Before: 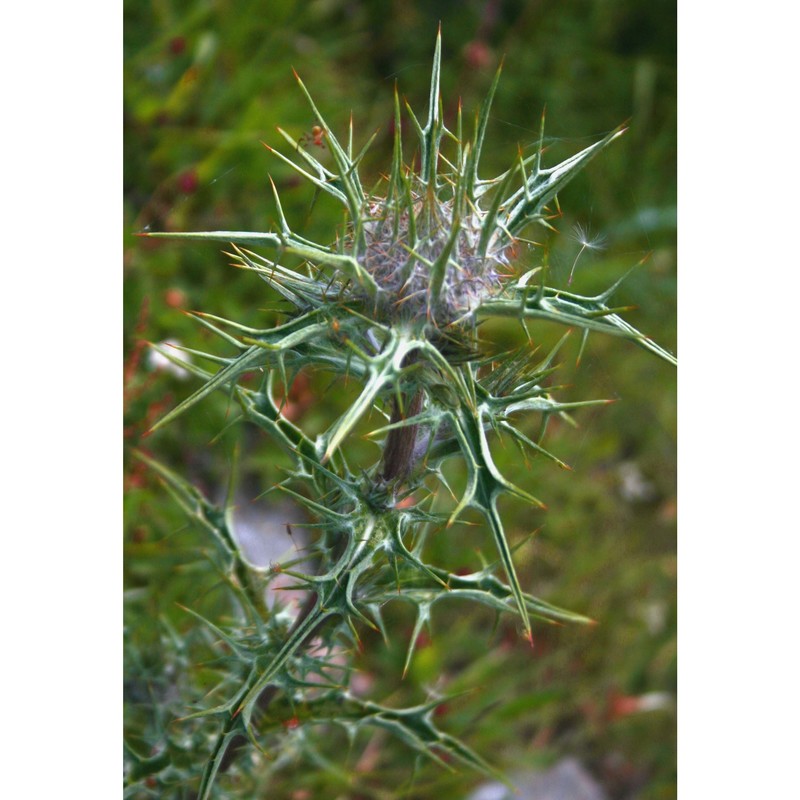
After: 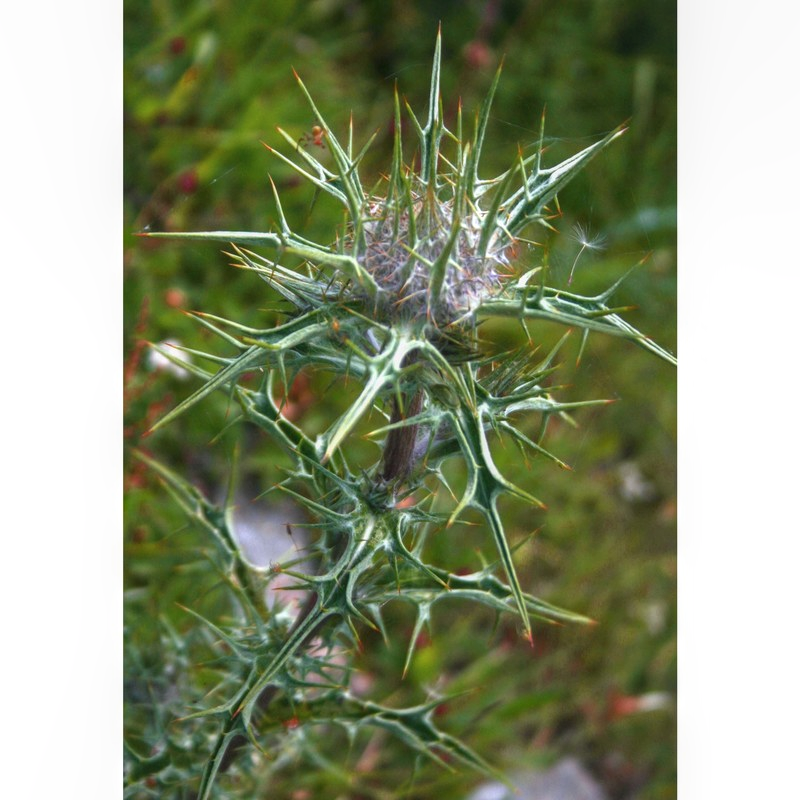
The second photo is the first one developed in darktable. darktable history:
contrast equalizer: y [[0.46, 0.454, 0.451, 0.451, 0.455, 0.46], [0.5 ×6], [0.5 ×6], [0 ×6], [0 ×6]]
local contrast: detail 142%
